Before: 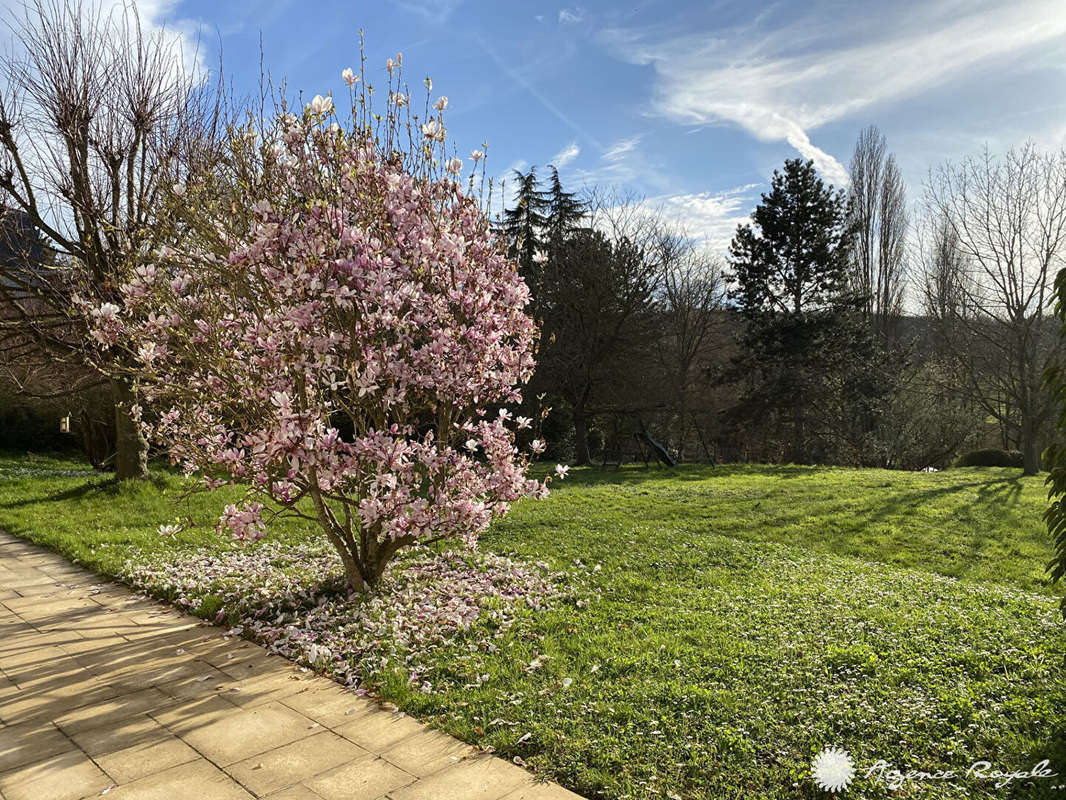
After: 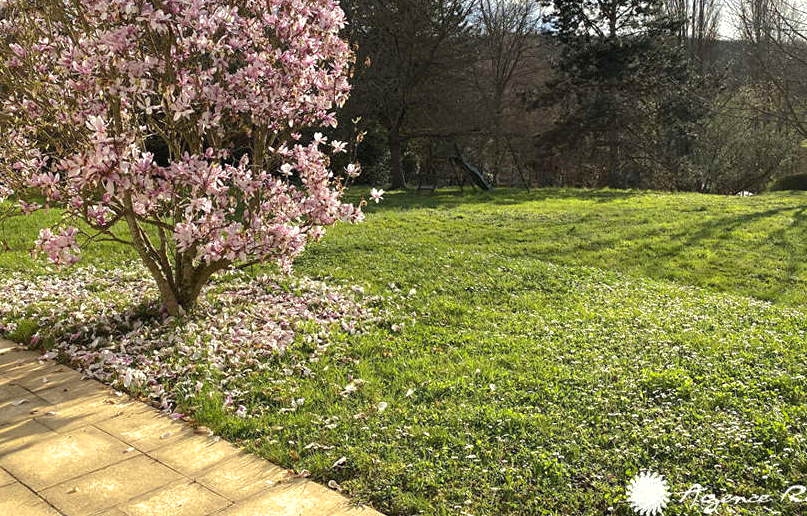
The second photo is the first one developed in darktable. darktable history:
crop and rotate: left 17.444%, top 34.527%, right 6.796%, bottom 0.91%
shadows and highlights: shadows 29.94
exposure: exposure 0.497 EV, compensate highlight preservation false
